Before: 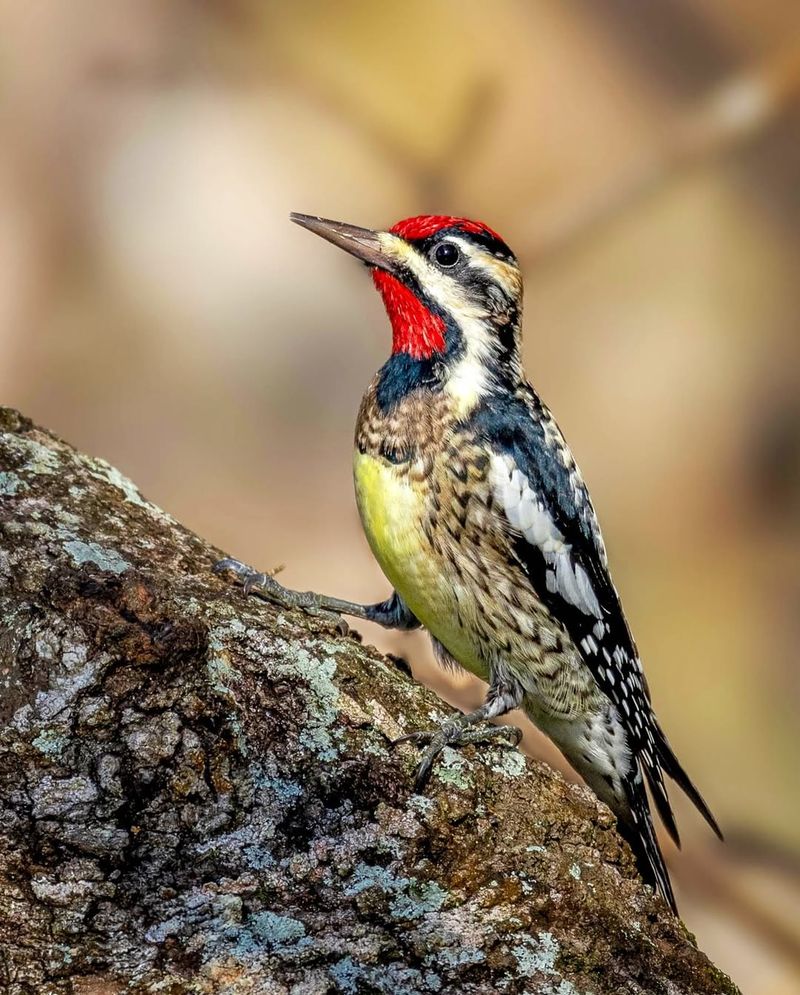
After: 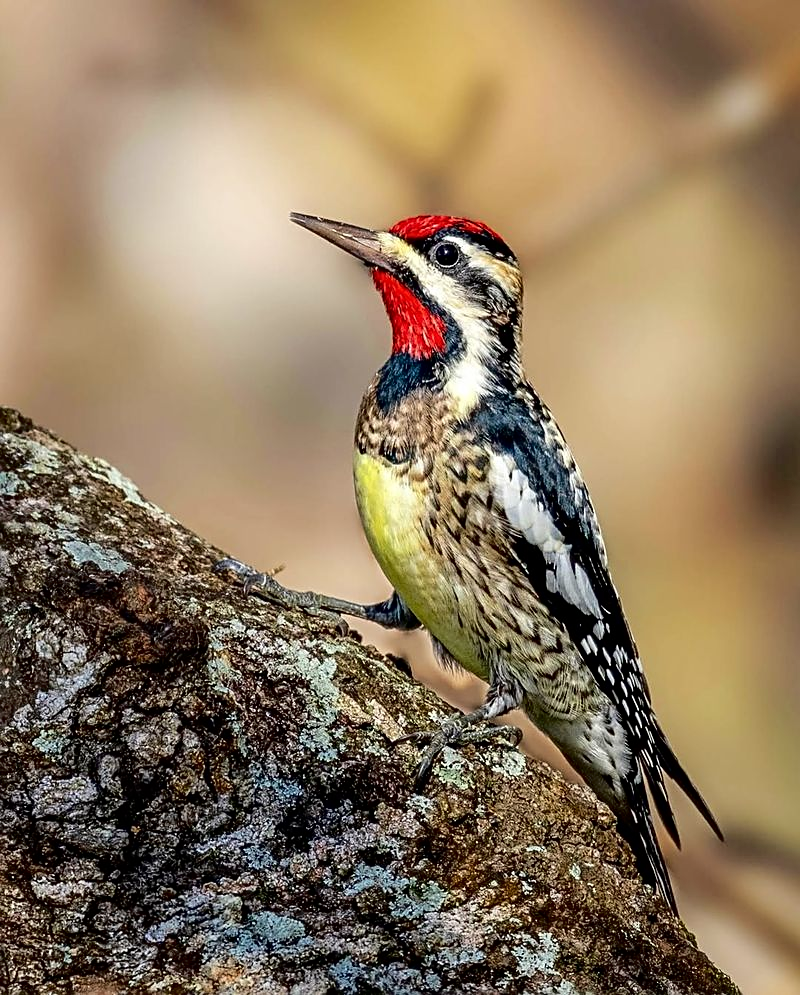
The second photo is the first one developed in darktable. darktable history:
sharpen: on, module defaults
fill light: exposure -2 EV, width 8.6
